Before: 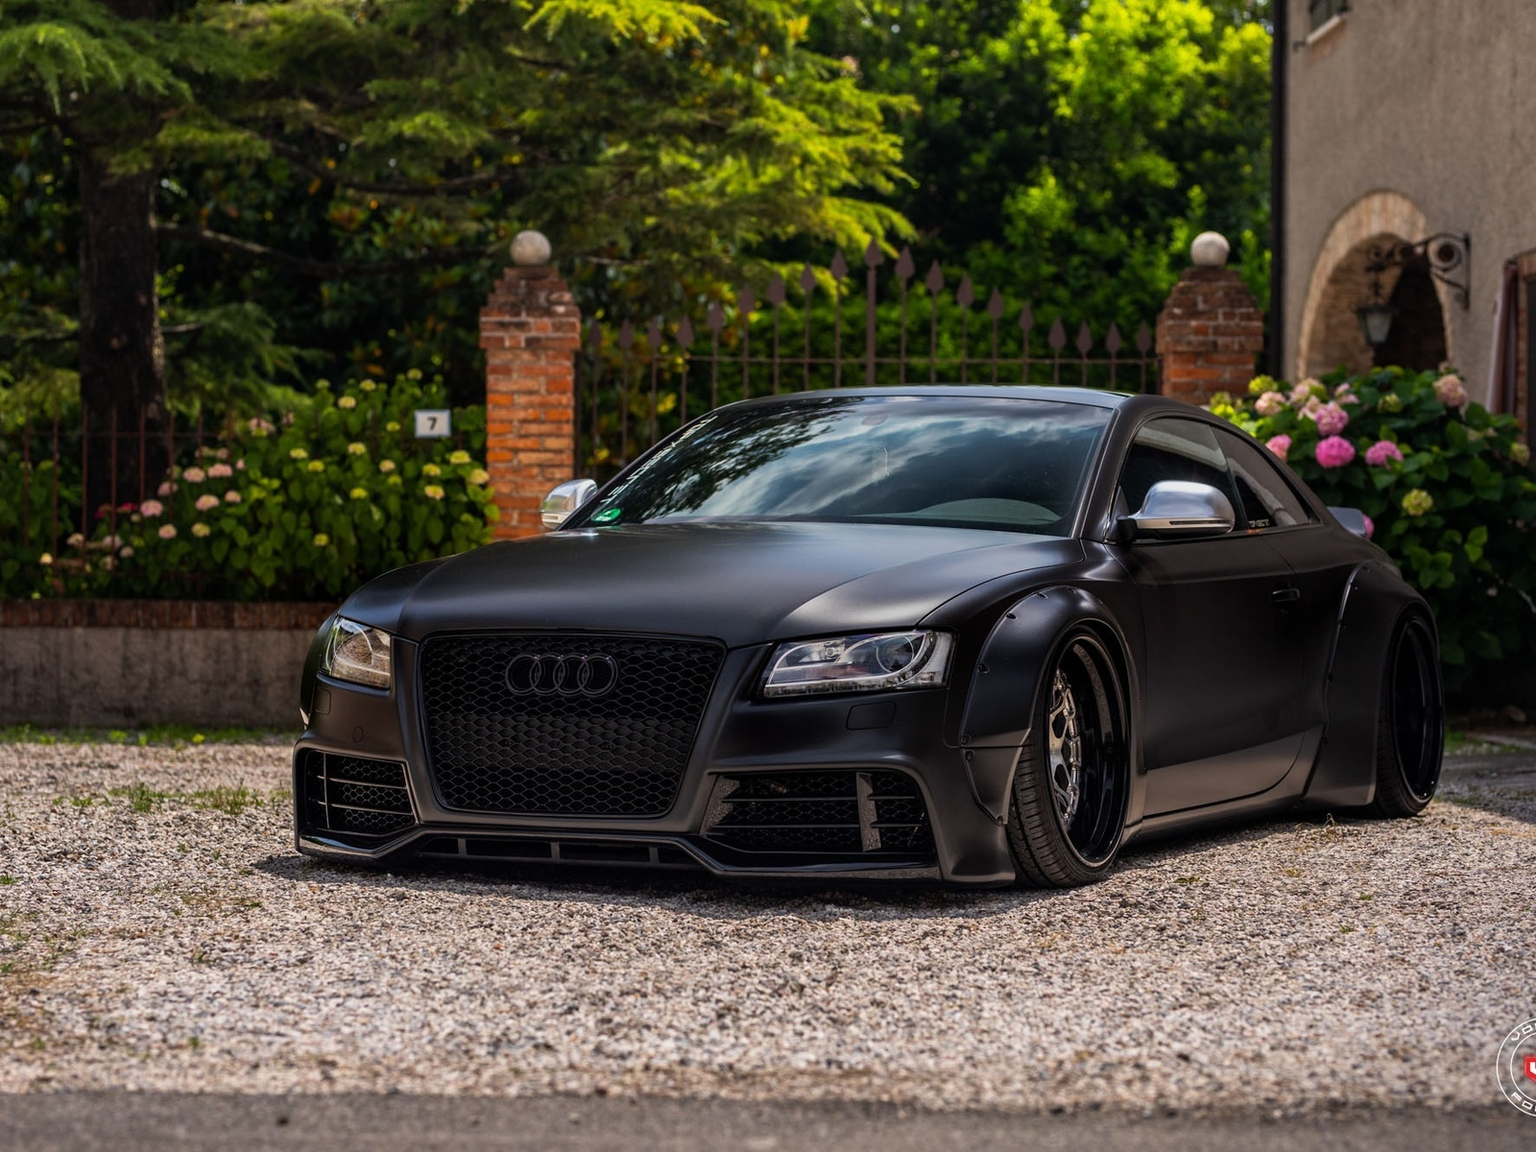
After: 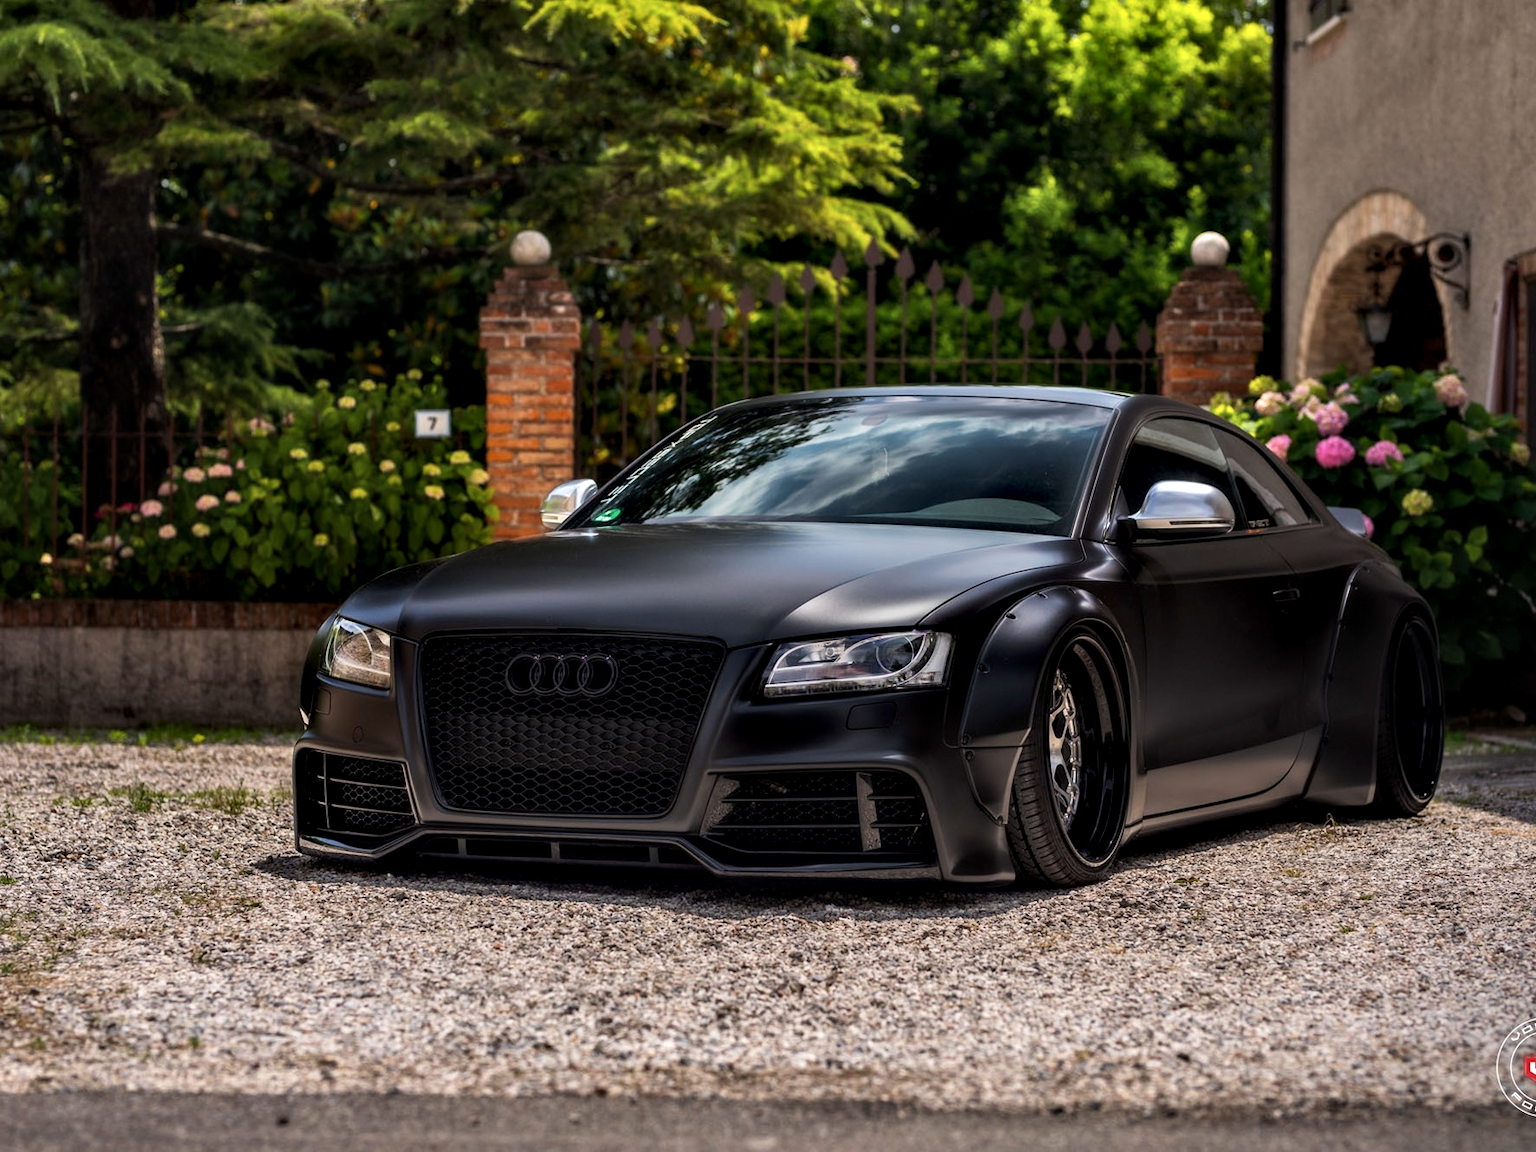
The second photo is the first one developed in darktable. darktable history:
contrast equalizer: y [[0.536, 0.565, 0.581, 0.516, 0.52, 0.491], [0.5 ×6], [0.5 ×6], [0 ×6], [0 ×6]]
